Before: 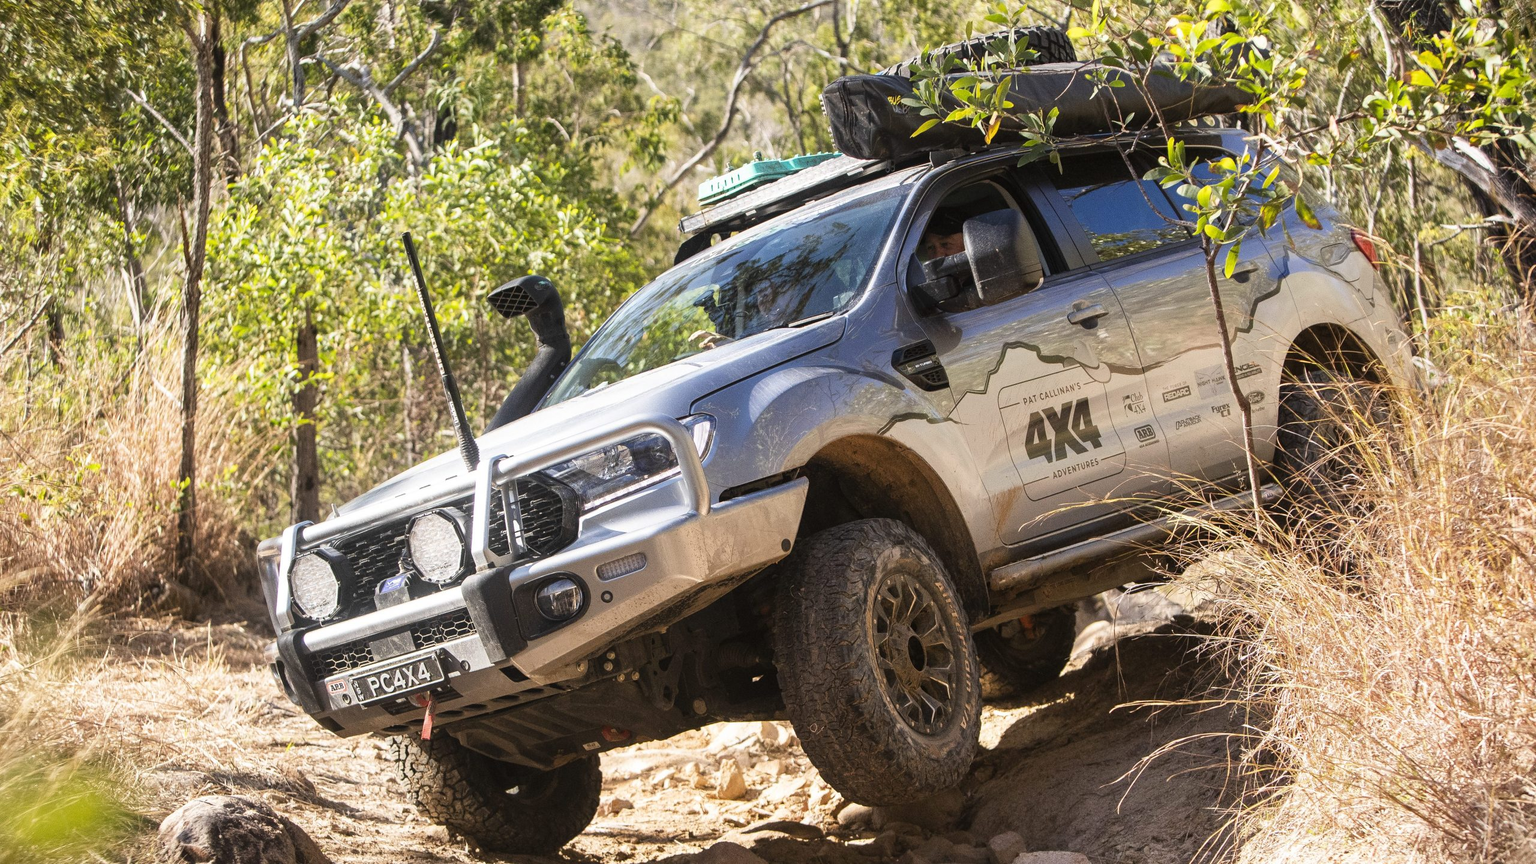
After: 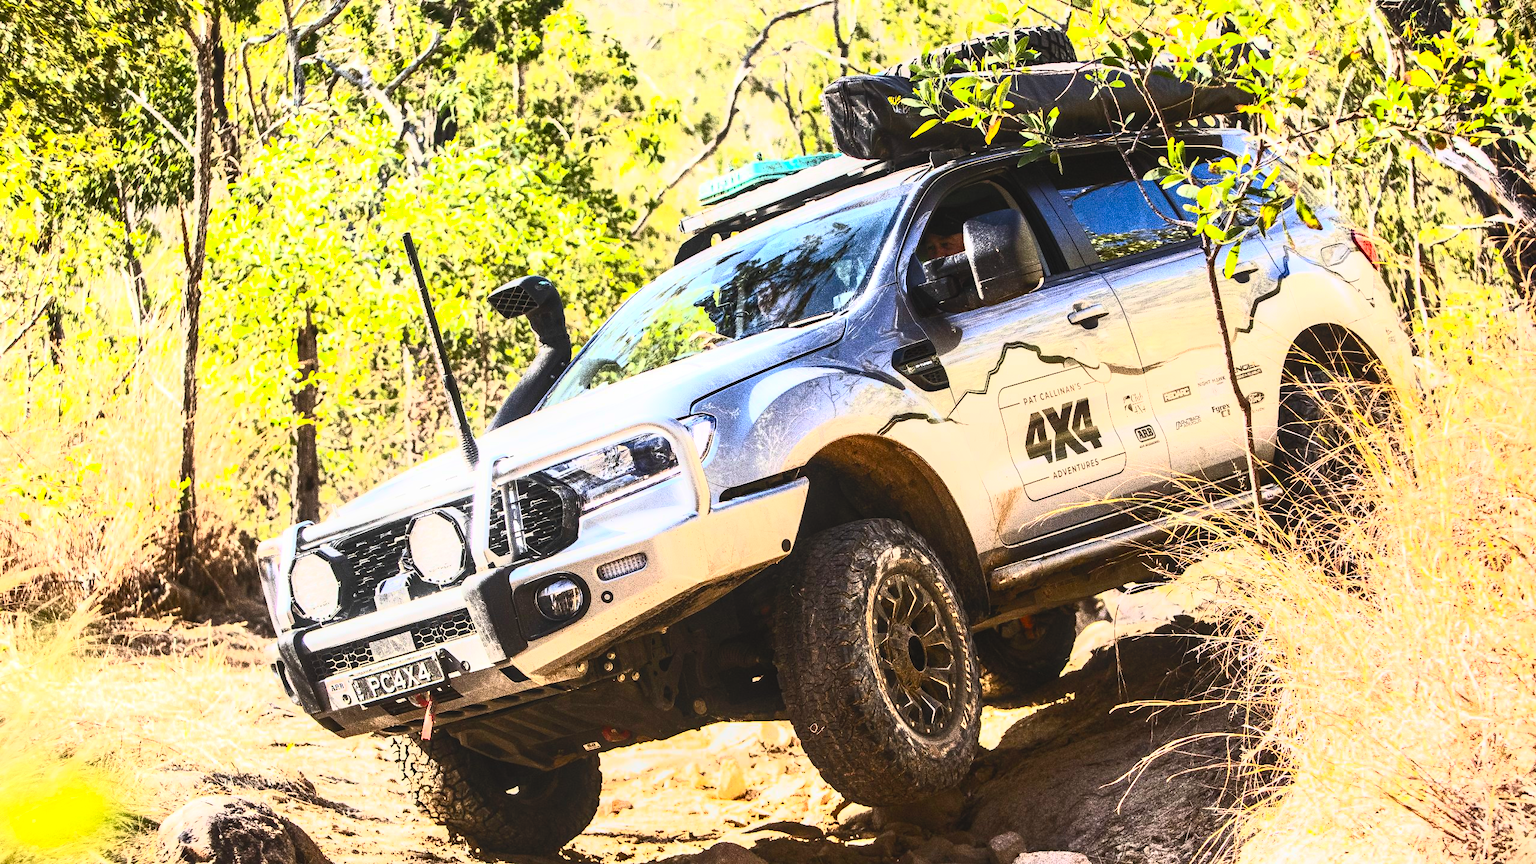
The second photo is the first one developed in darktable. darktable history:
tone equalizer: -8 EV -0.748 EV, -7 EV -0.703 EV, -6 EV -0.574 EV, -5 EV -0.377 EV, -3 EV 0.384 EV, -2 EV 0.6 EV, -1 EV 0.682 EV, +0 EV 0.775 EV, edges refinement/feathering 500, mask exposure compensation -1.57 EV, preserve details no
local contrast: on, module defaults
contrast brightness saturation: contrast 0.829, brightness 0.595, saturation 0.577
